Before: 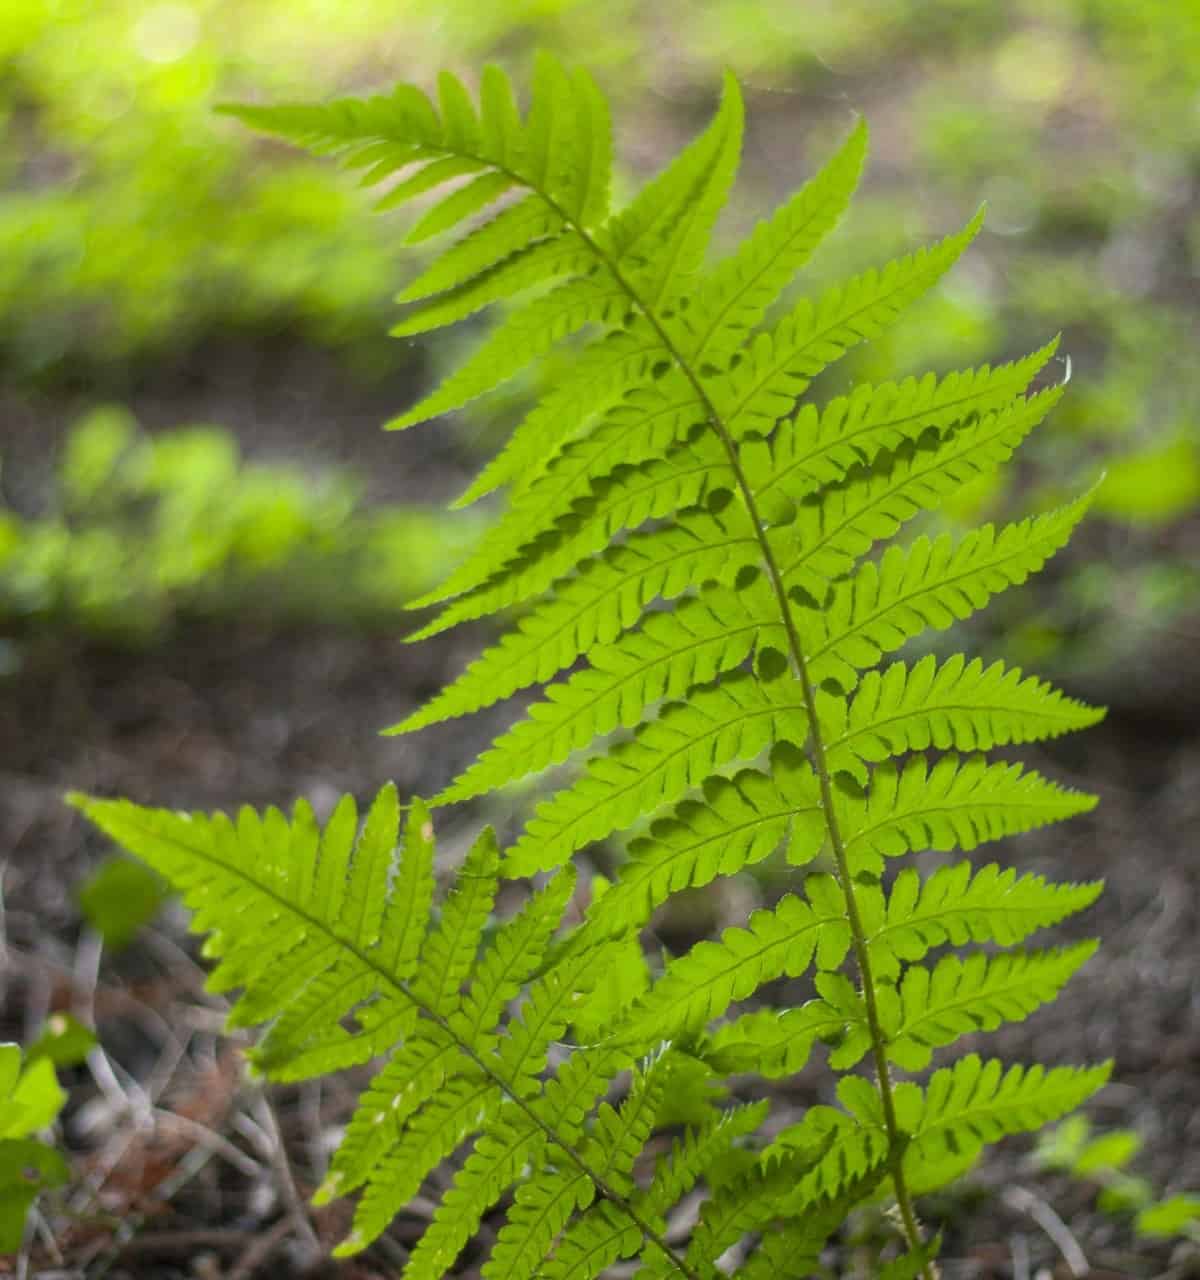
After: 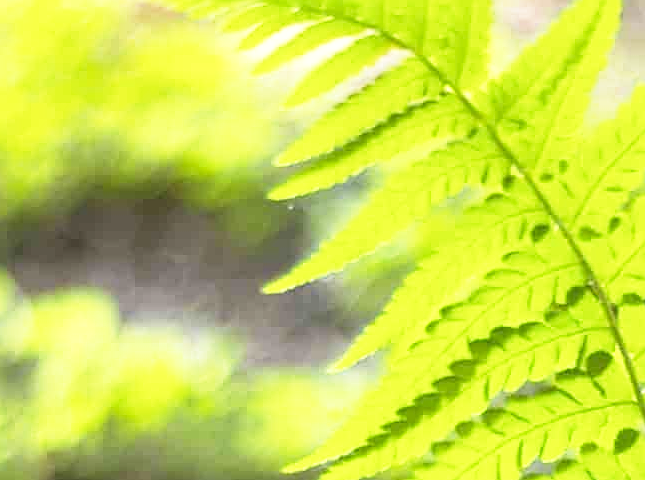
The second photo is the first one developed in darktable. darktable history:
exposure: exposure 1 EV, compensate highlight preservation false
sharpen: on, module defaults
crop: left 10.085%, top 10.738%, right 36.105%, bottom 51.76%
base curve: curves: ch0 [(0, 0) (0.579, 0.807) (1, 1)], preserve colors none
